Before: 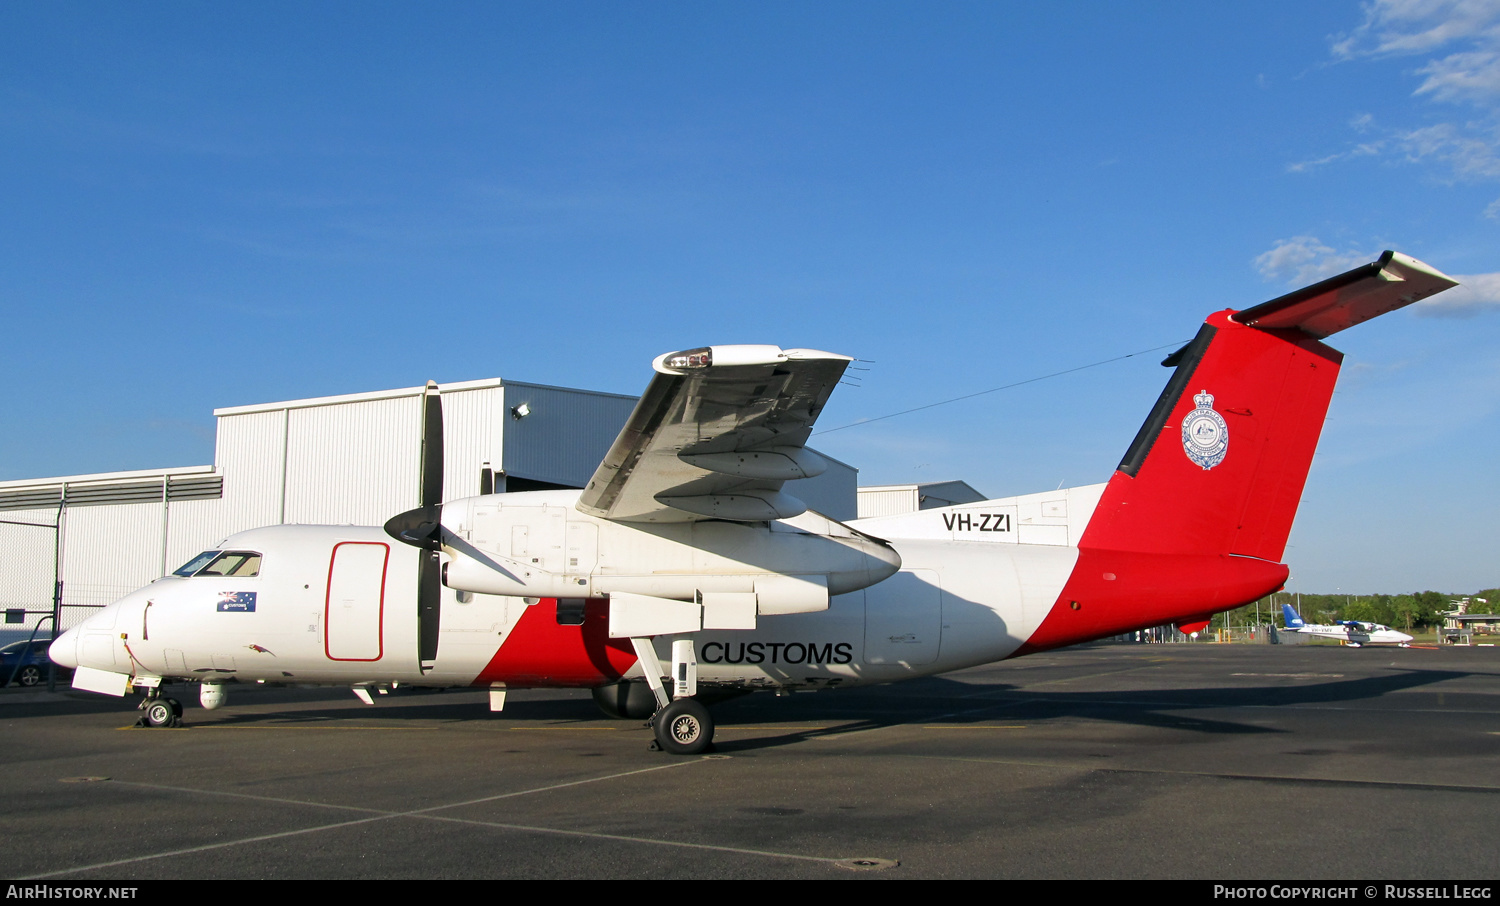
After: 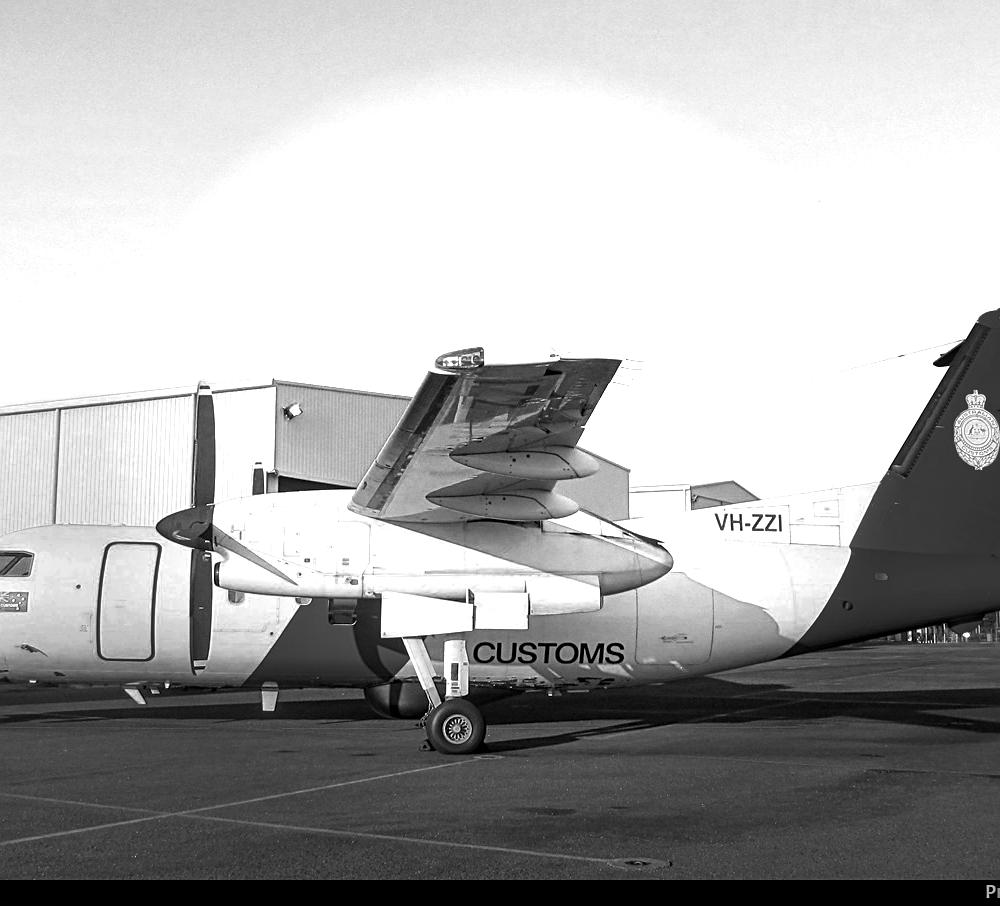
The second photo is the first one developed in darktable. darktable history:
local contrast: on, module defaults
color zones: curves: ch0 [(0.287, 0.048) (0.493, 0.484) (0.737, 0.816)]; ch1 [(0, 0) (0.143, 0) (0.286, 0) (0.429, 0) (0.571, 0) (0.714, 0) (0.857, 0)]
sharpen: on, module defaults
vignetting: fall-off start 39.28%, fall-off radius 40.79%
crop and rotate: left 15.319%, right 17.96%
exposure: black level correction 0.001, exposure 1 EV, compensate highlight preservation false
